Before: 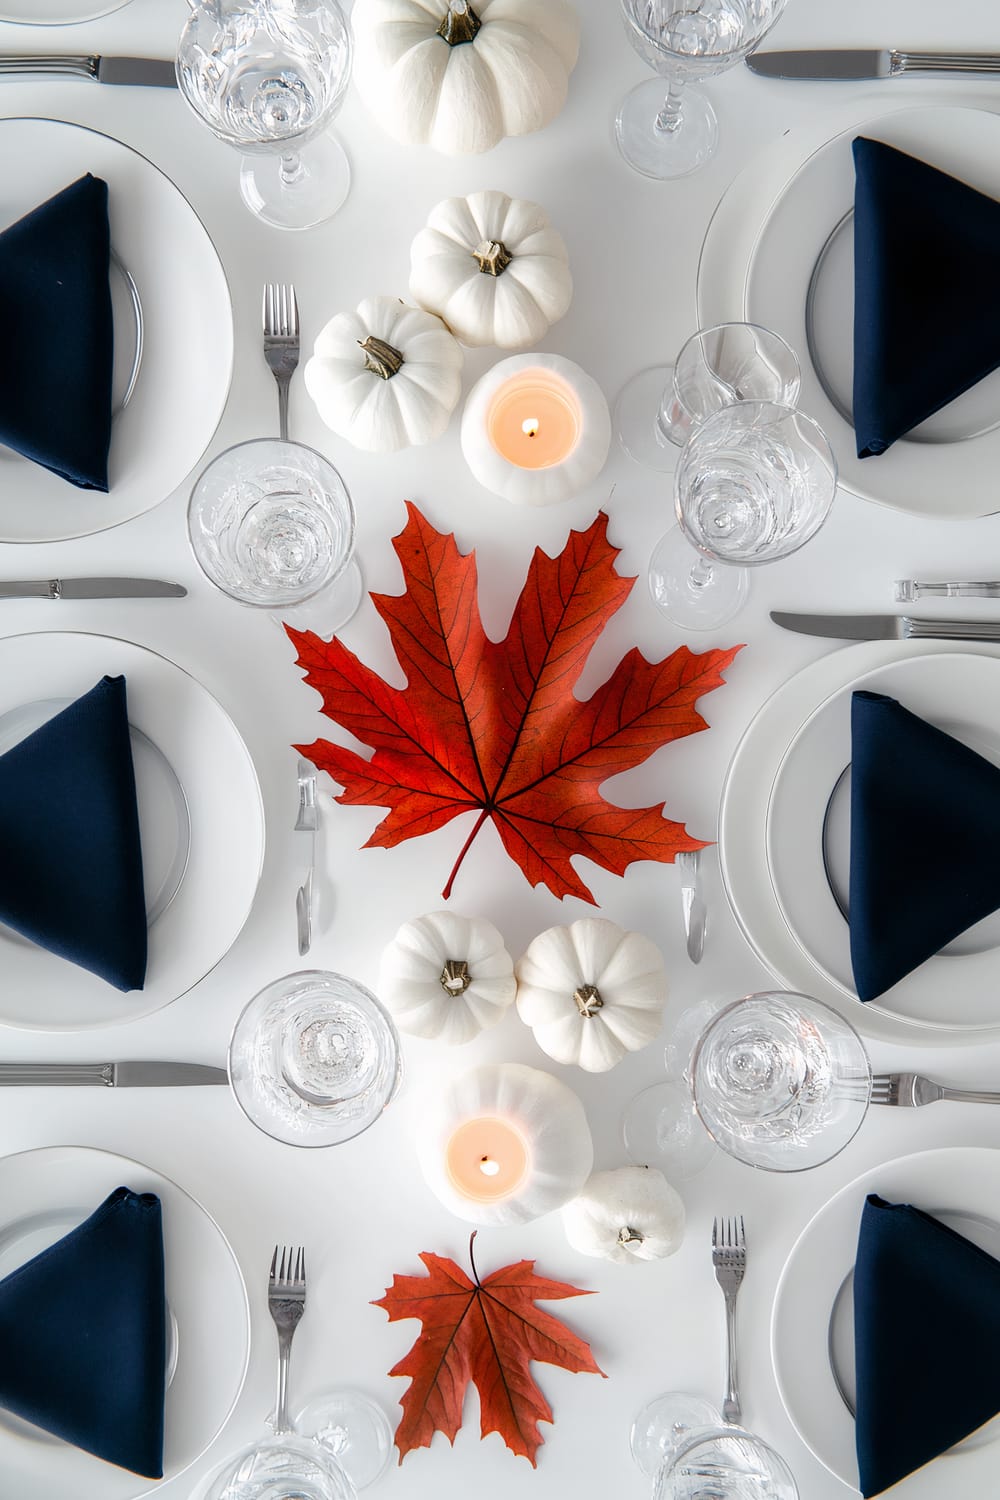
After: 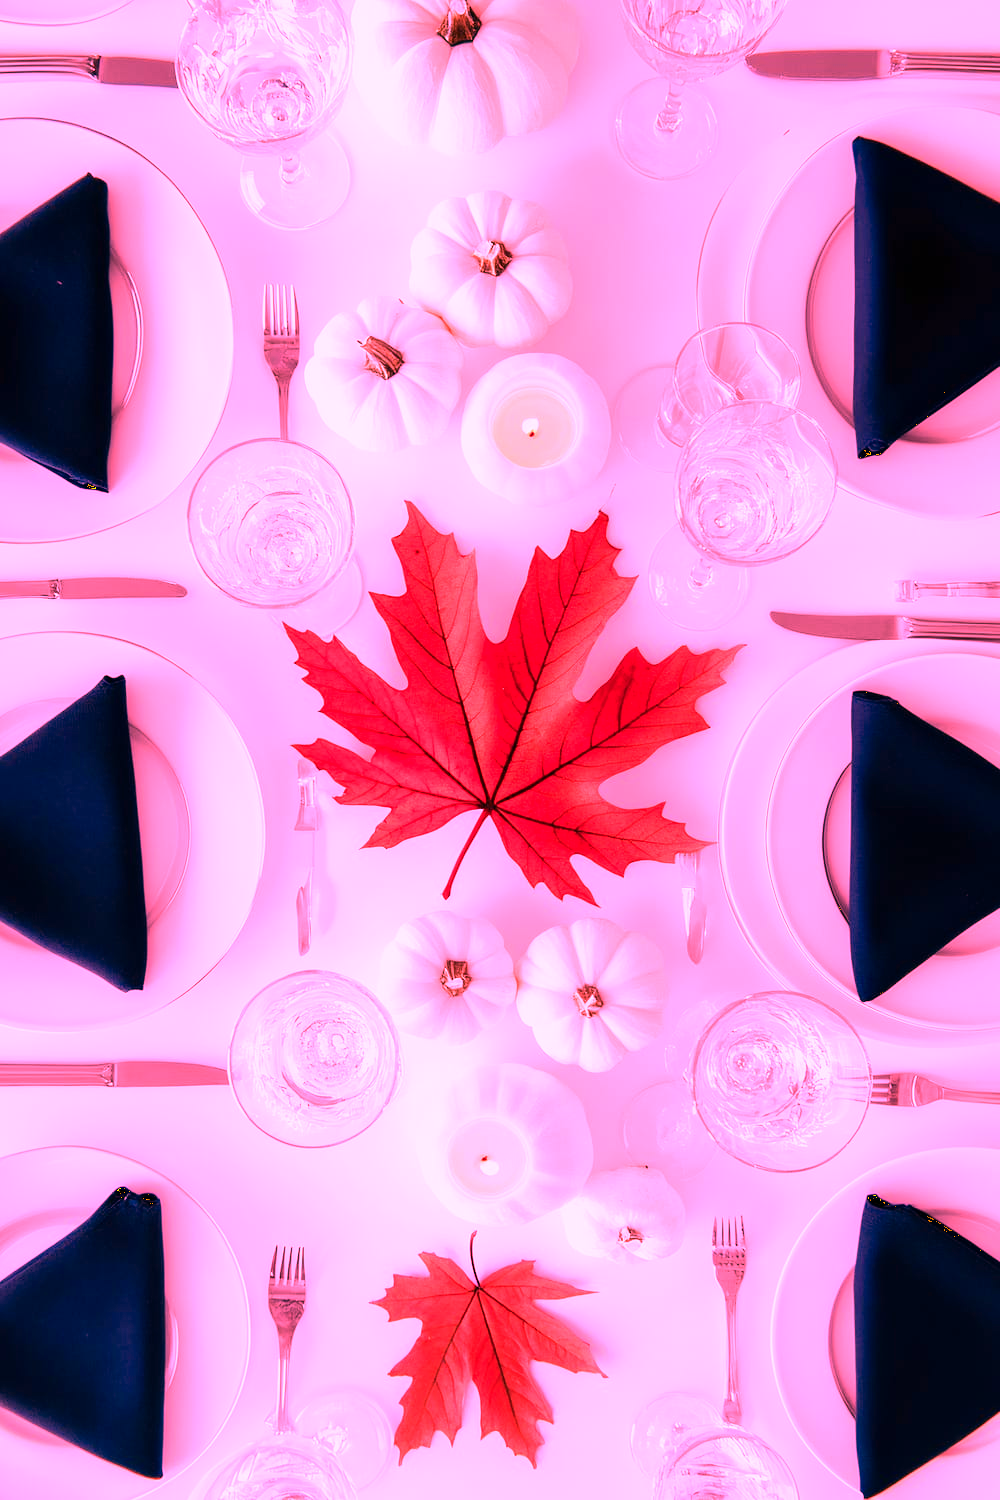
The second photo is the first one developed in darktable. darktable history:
white balance: red 2.393, blue 1.224
color calibration: output R [0.999, 0.026, -0.11, 0], output G [-0.019, 1.037, -0.099, 0], output B [0.022, -0.023, 0.902, 0], illuminant custom, x 0.367, y 0.392, temperature 4437.75 K, clip negative RGB from gamut false
